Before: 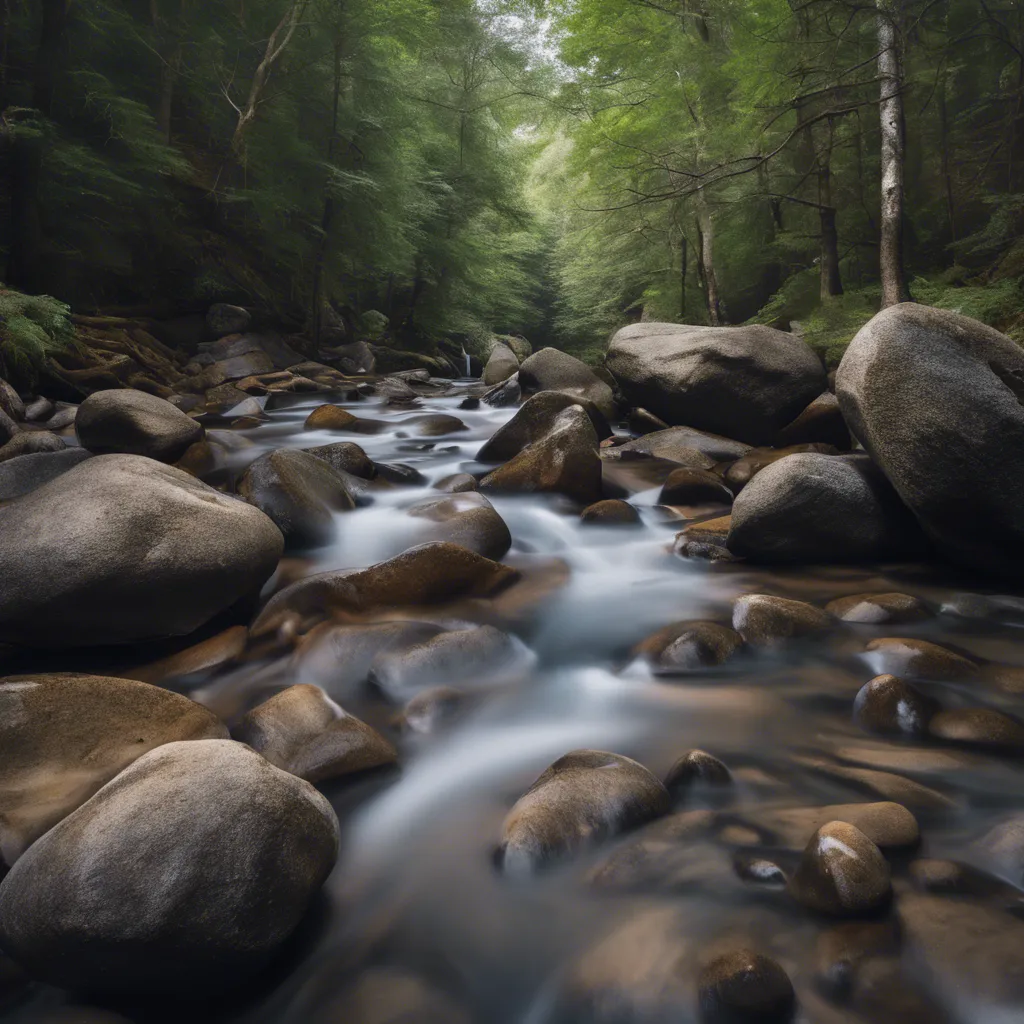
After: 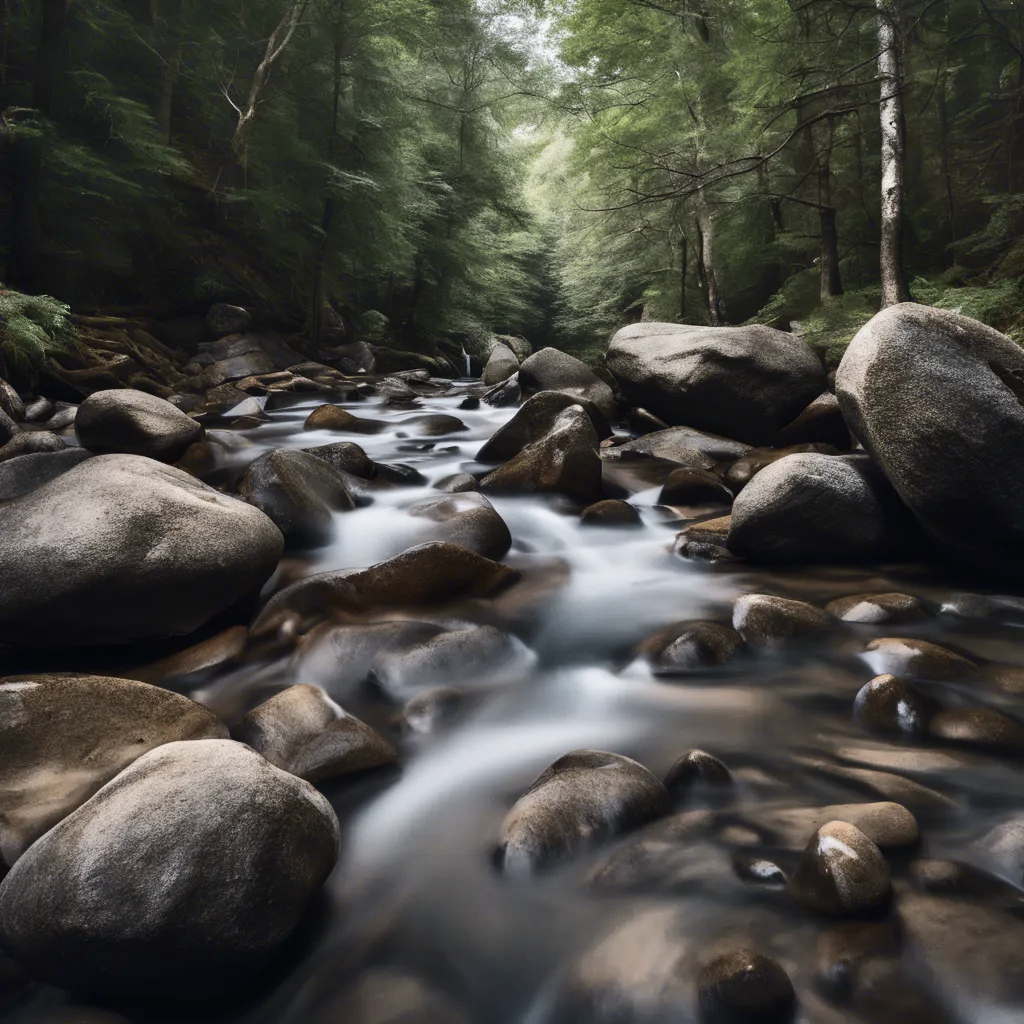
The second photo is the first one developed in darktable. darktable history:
contrast brightness saturation: contrast 0.25, saturation -0.323
exposure: compensate exposure bias true, compensate highlight preservation false
shadows and highlights: soften with gaussian
